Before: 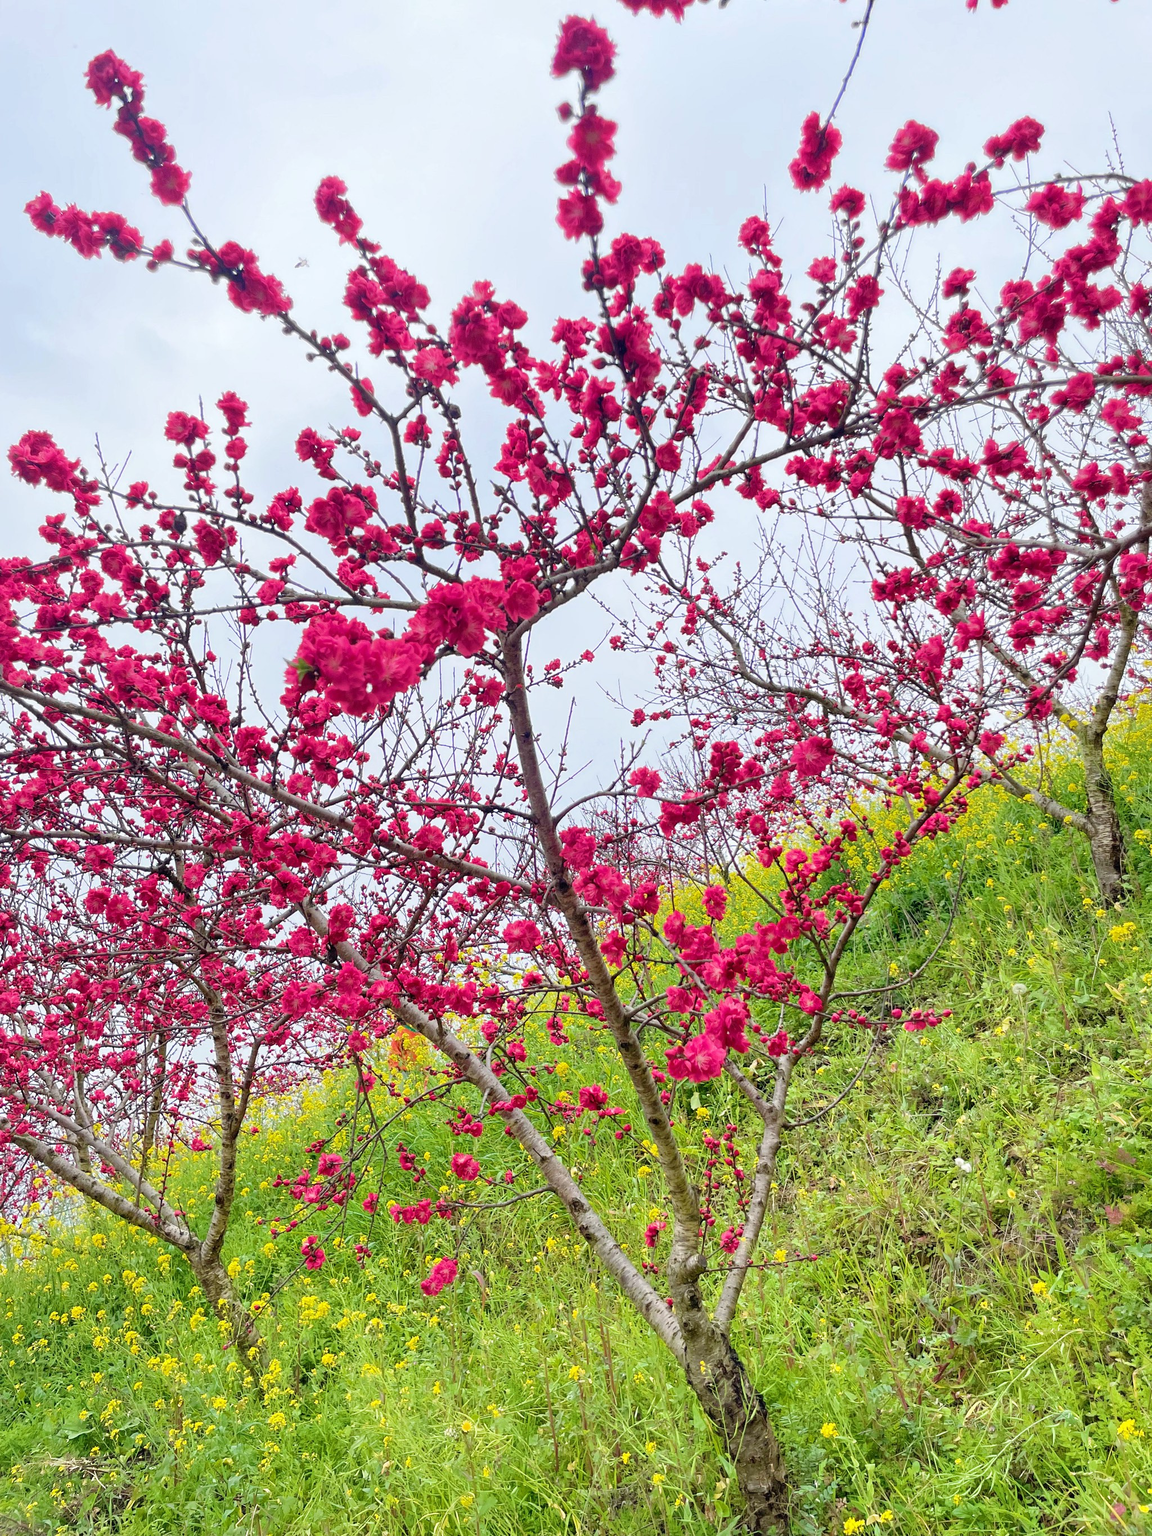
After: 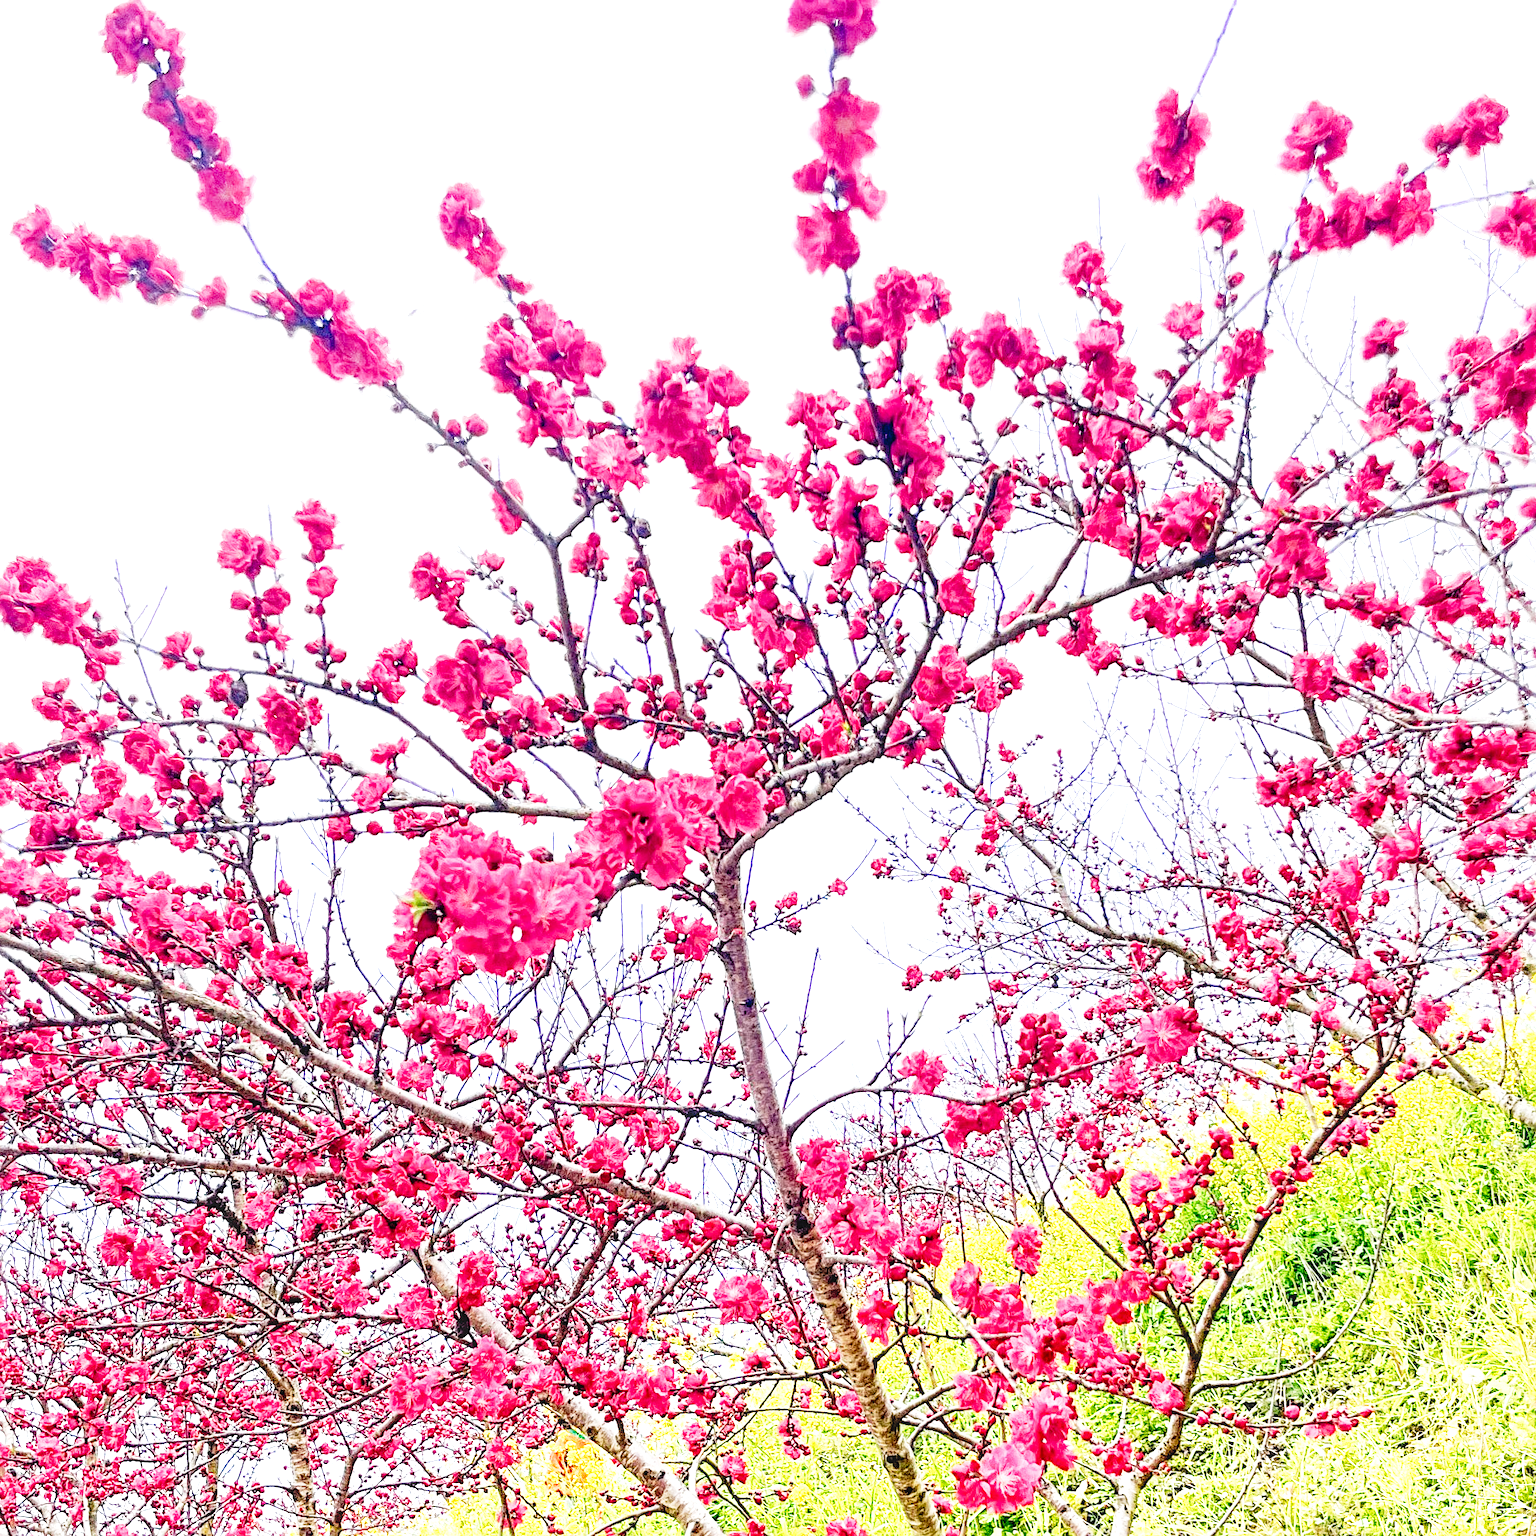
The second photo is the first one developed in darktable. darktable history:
crop: left 1.562%, top 3.418%, right 7.712%, bottom 28.496%
exposure: black level correction 0, exposure 1.511 EV, compensate highlight preservation false
tone equalizer: on, module defaults
tone curve: curves: ch0 [(0, 0.022) (0.177, 0.086) (0.392, 0.438) (0.704, 0.844) (0.858, 0.938) (1, 0.981)]; ch1 [(0, 0) (0.402, 0.36) (0.476, 0.456) (0.498, 0.497) (0.518, 0.521) (0.58, 0.598) (0.619, 0.65) (0.692, 0.737) (1, 1)]; ch2 [(0, 0) (0.415, 0.438) (0.483, 0.499) (0.503, 0.503) (0.526, 0.532) (0.563, 0.604) (0.626, 0.697) (0.699, 0.753) (0.997, 0.858)], preserve colors none
local contrast: on, module defaults
sharpen: radius 3.989
color zones: curves: ch0 [(0.068, 0.464) (0.25, 0.5) (0.48, 0.508) (0.75, 0.536) (0.886, 0.476) (0.967, 0.456)]; ch1 [(0.066, 0.456) (0.25, 0.5) (0.616, 0.508) (0.746, 0.56) (0.934, 0.444)]
